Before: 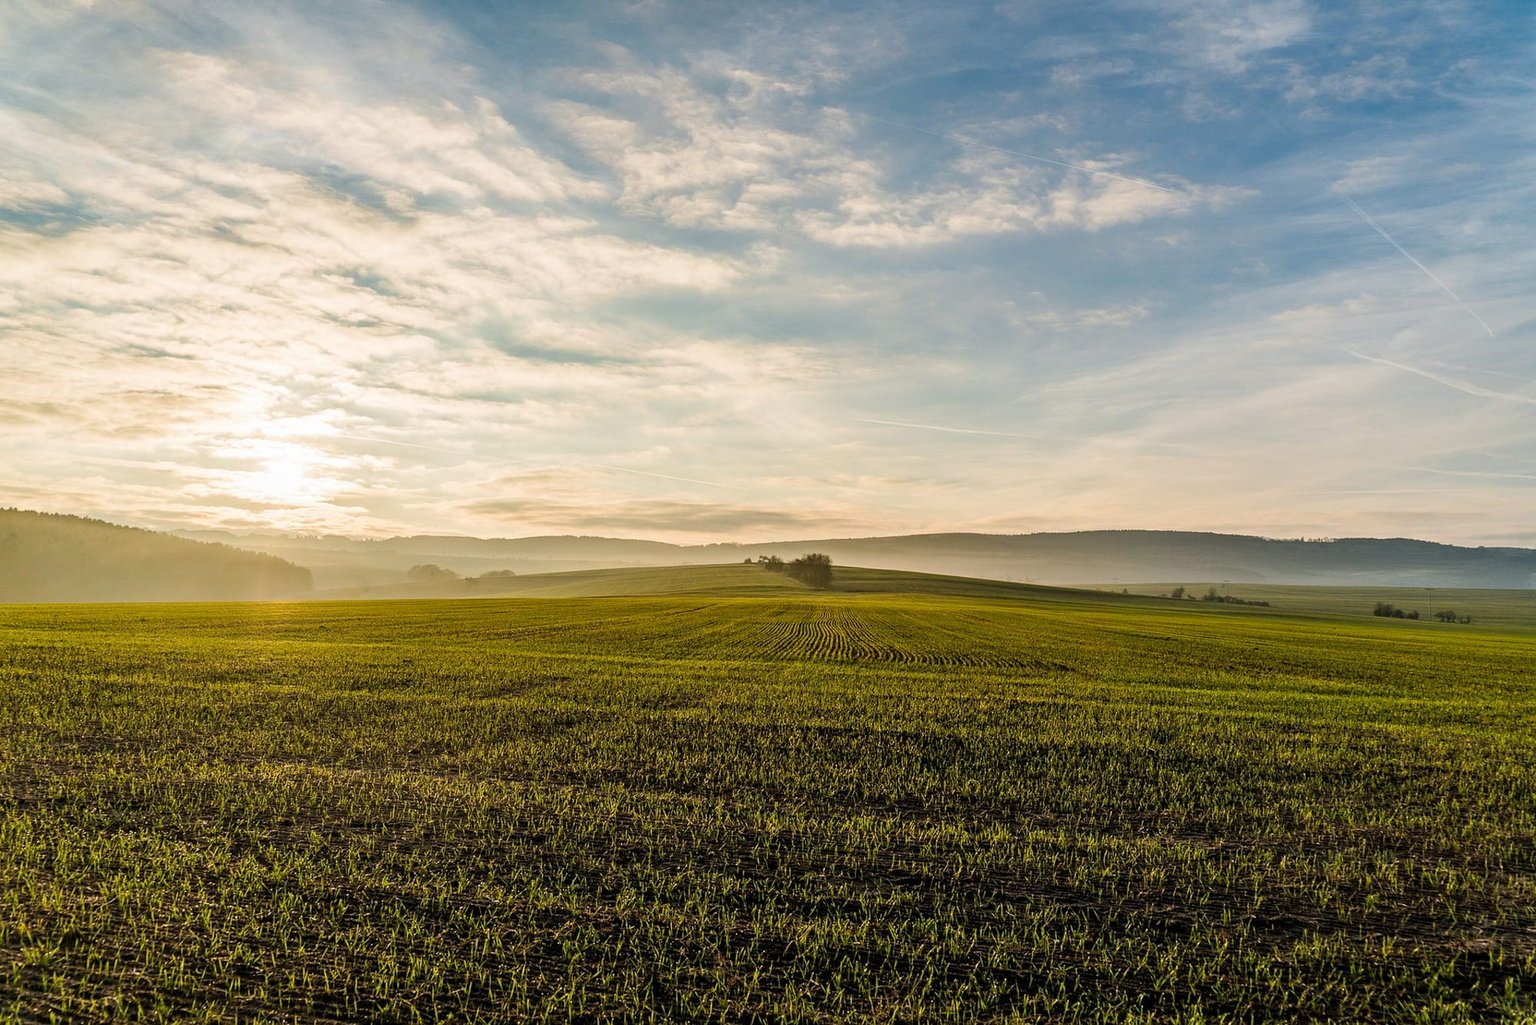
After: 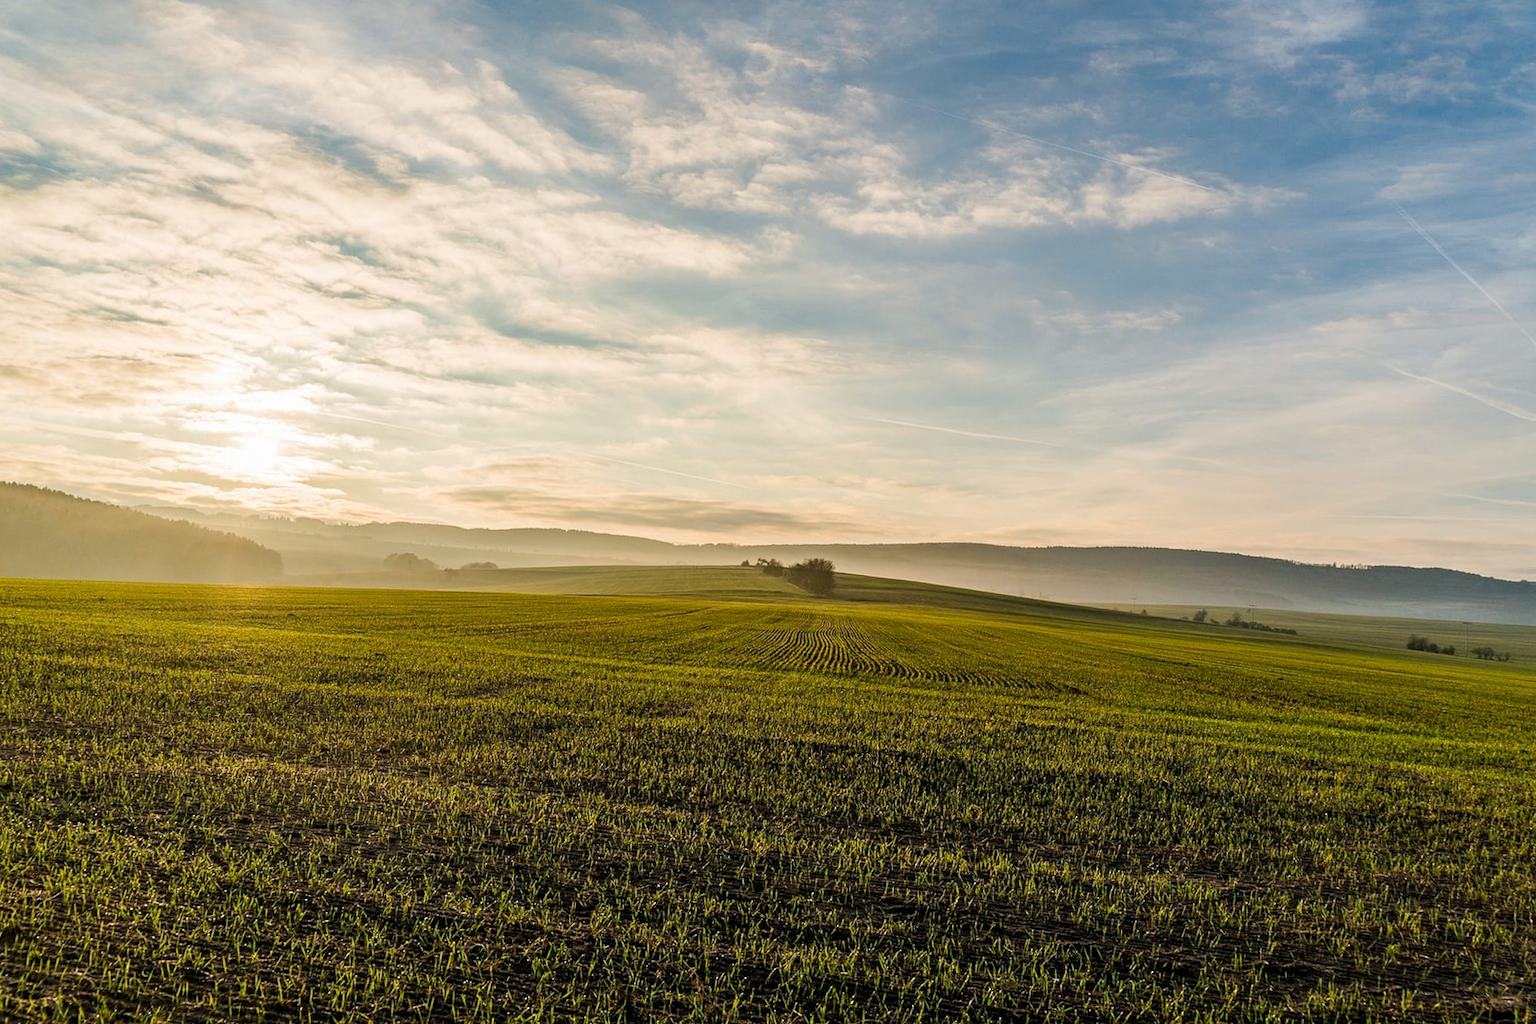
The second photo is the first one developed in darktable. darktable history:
crop and rotate: angle -2.38°
sharpen: radius 2.883, amount 0.868, threshold 47.523
